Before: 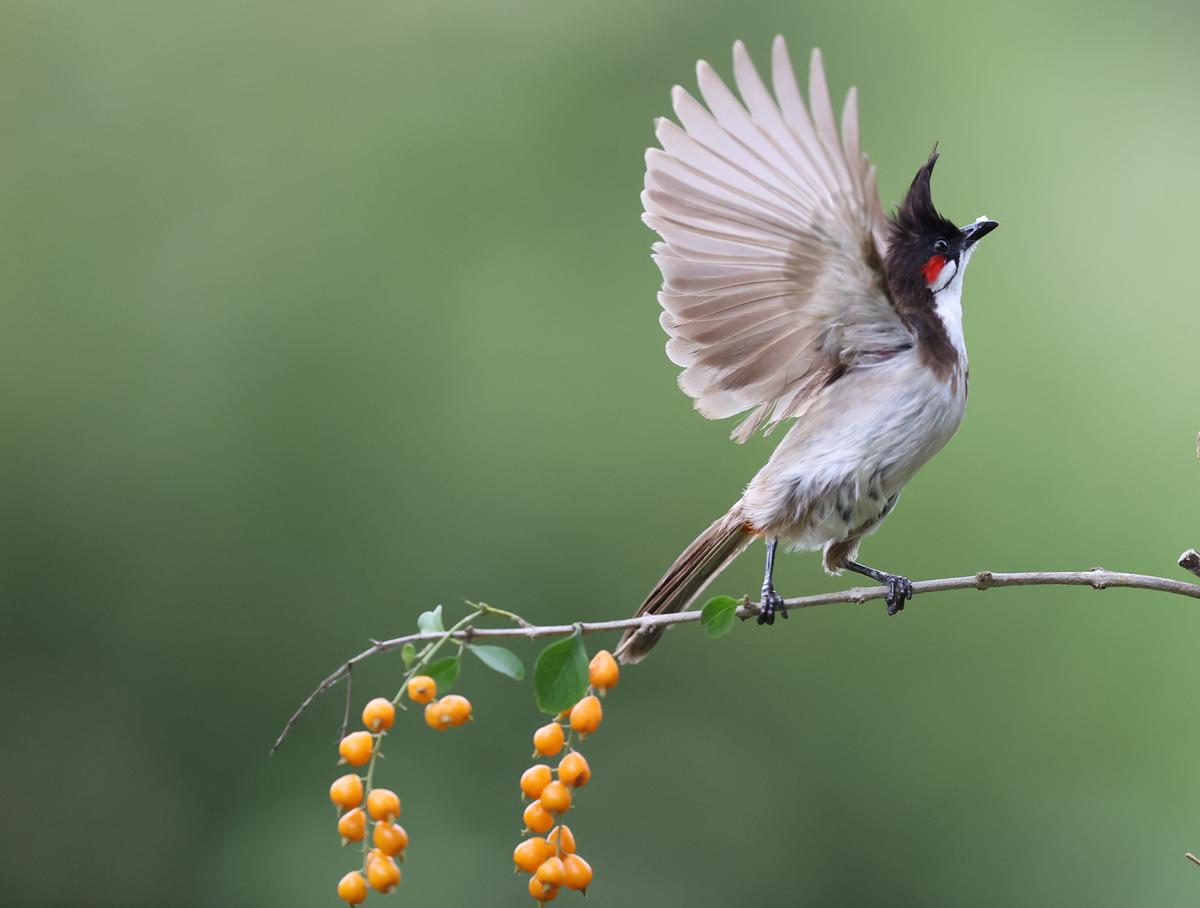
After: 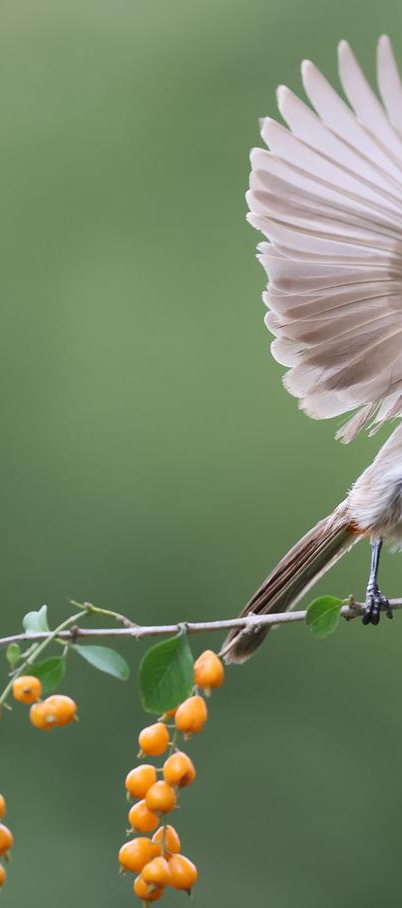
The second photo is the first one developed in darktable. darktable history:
crop: left 32.964%, right 33.527%
